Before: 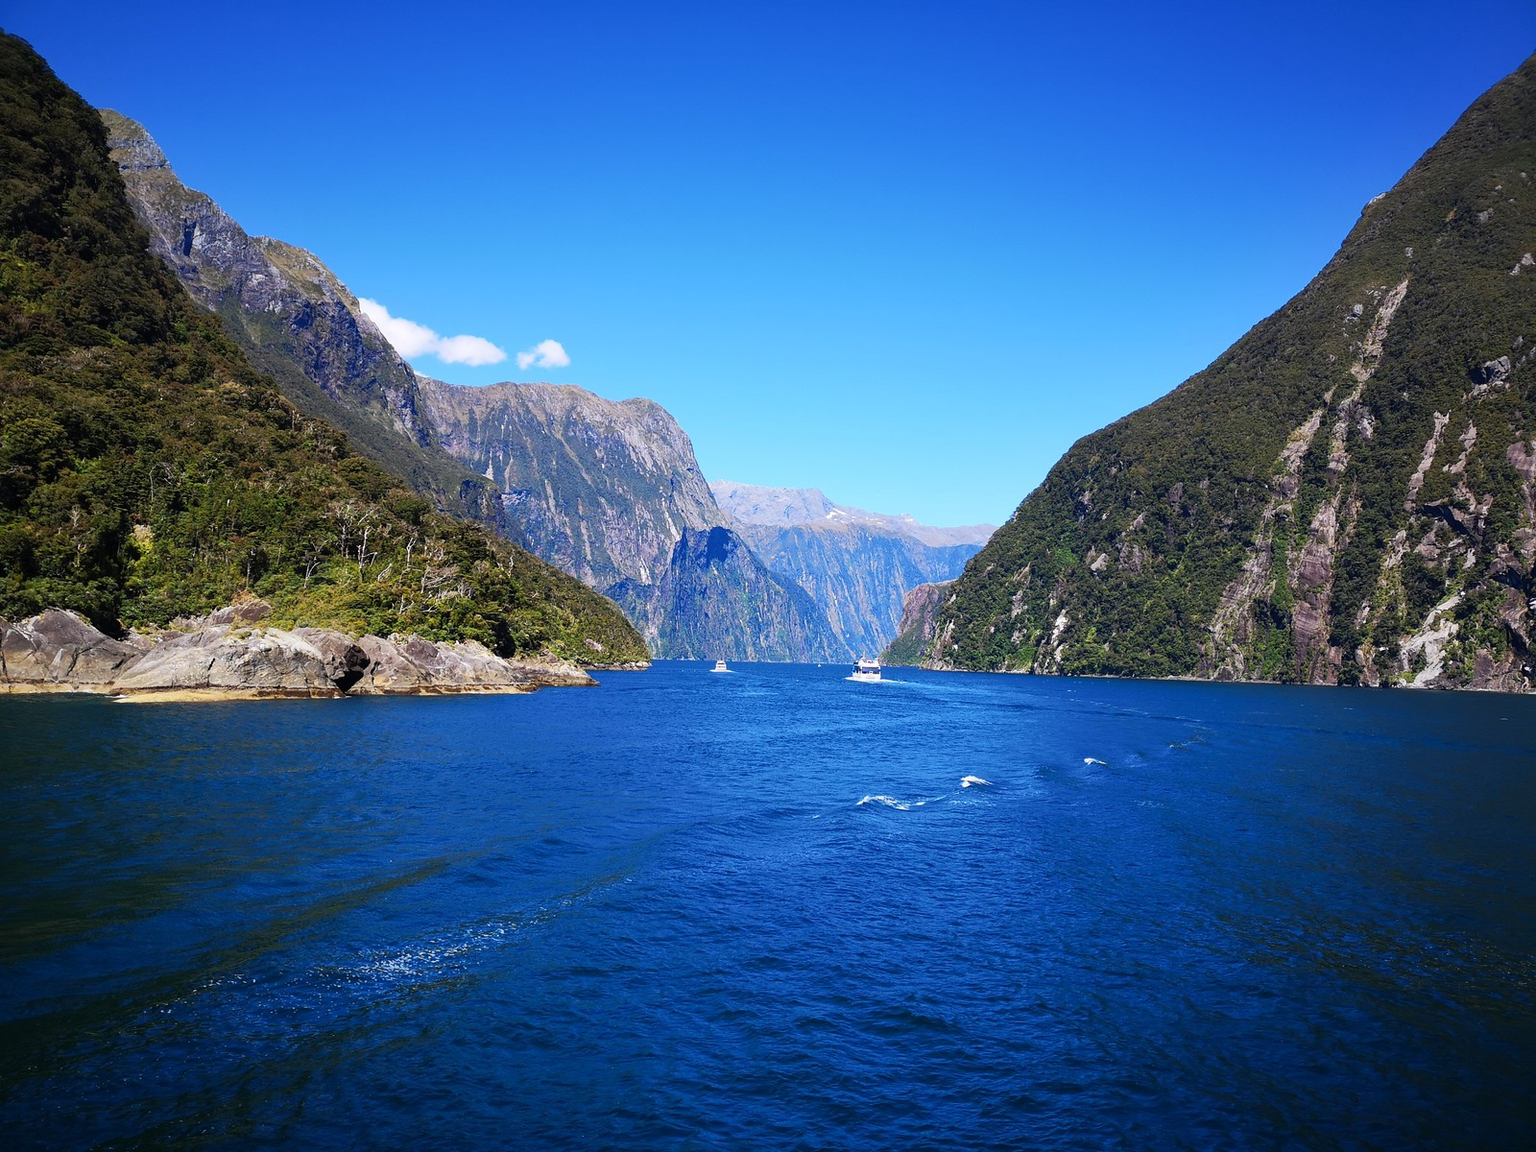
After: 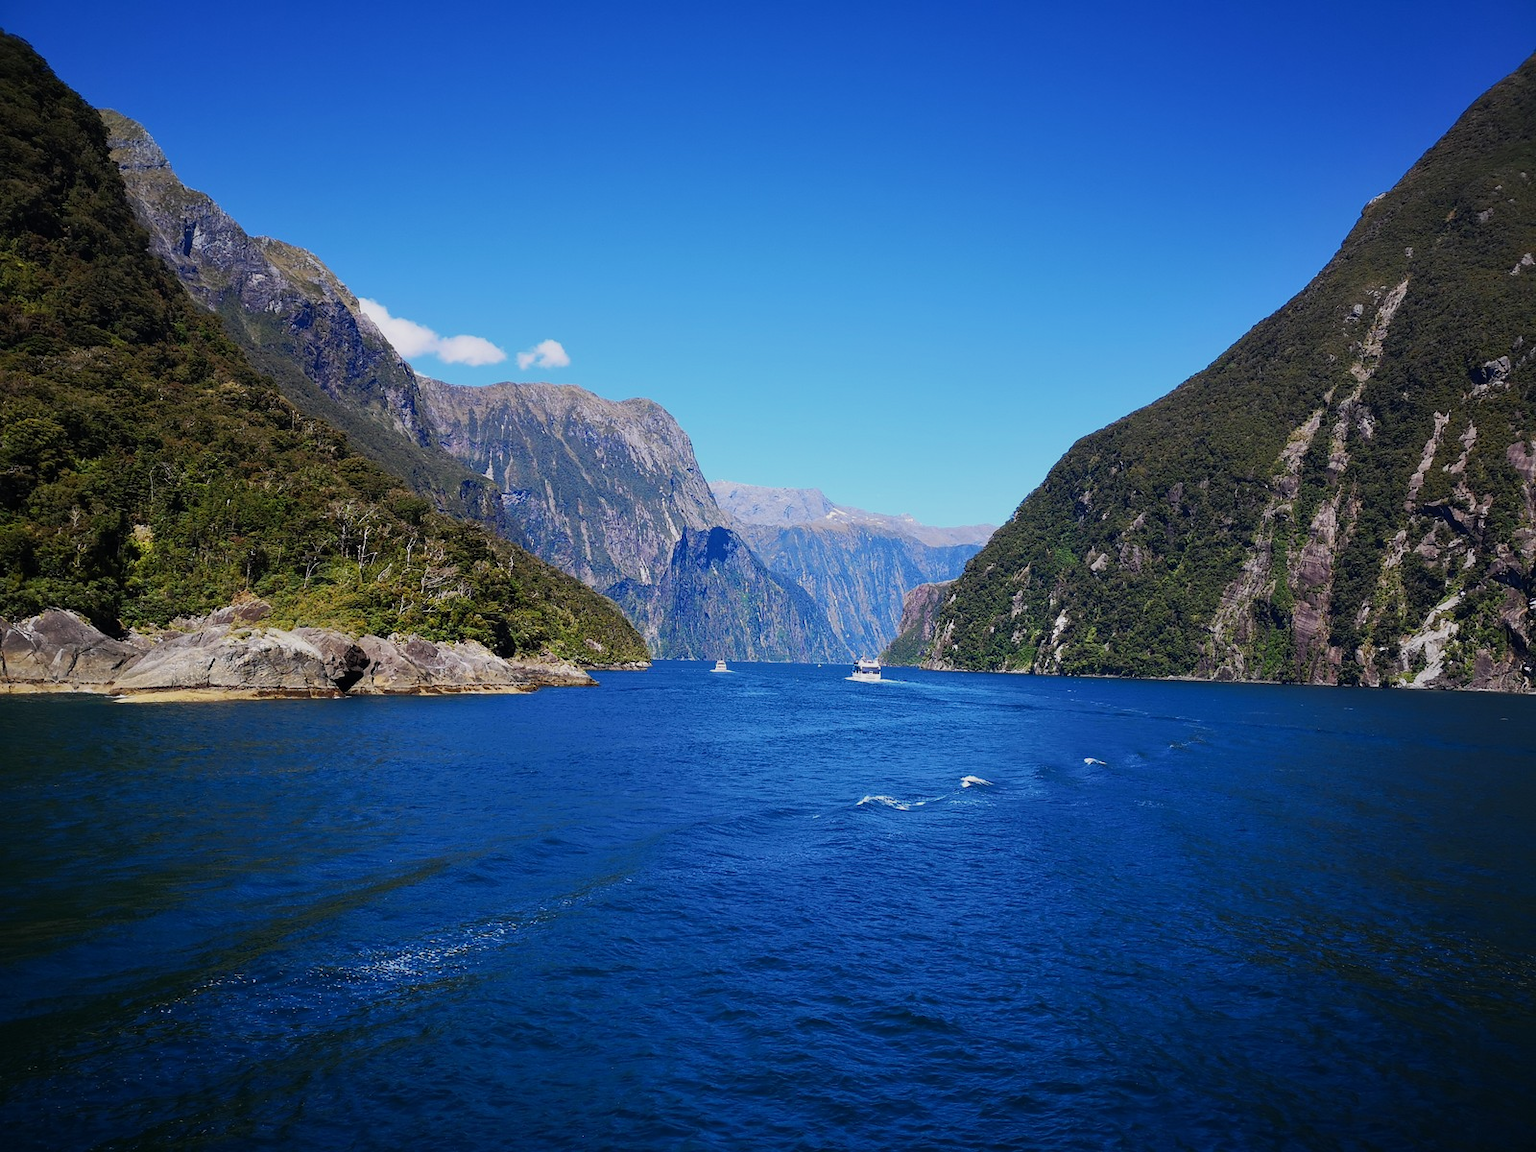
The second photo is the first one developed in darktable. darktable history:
exposure: exposure -0.389 EV, compensate highlight preservation false
